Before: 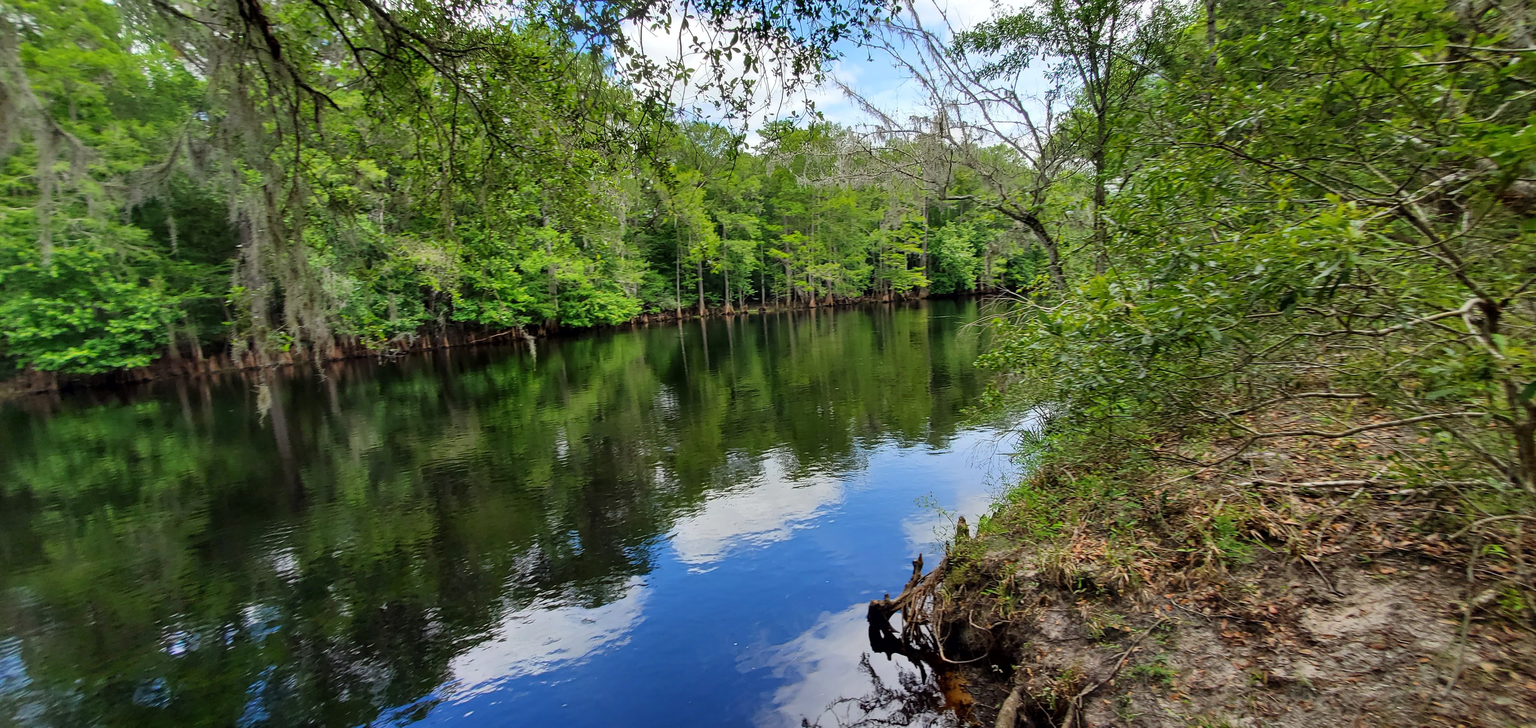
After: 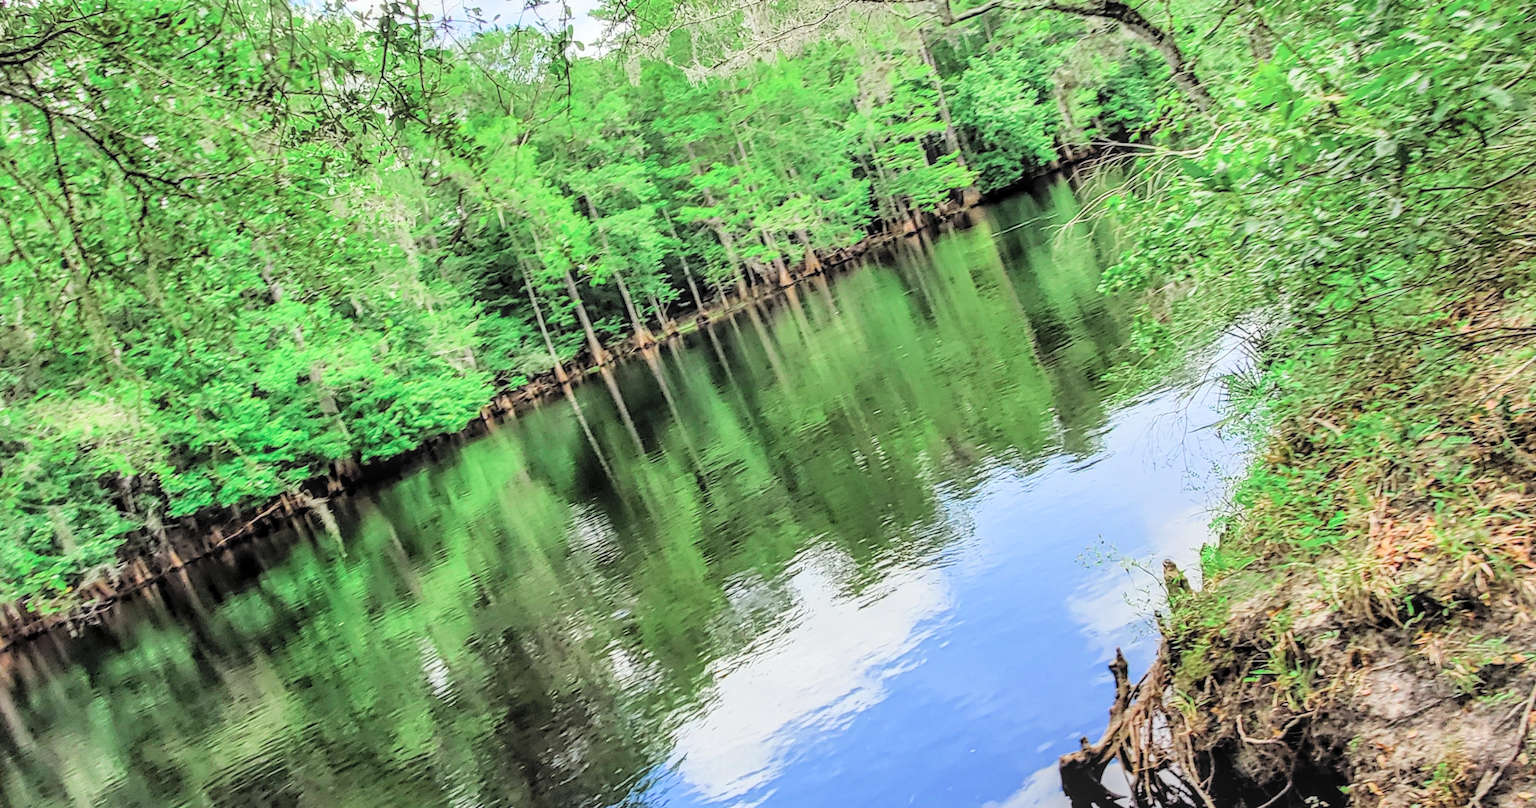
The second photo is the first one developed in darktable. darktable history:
crop and rotate: angle 18.62°, left 6.962%, right 4.049%, bottom 1.099%
exposure: black level correction 0, exposure 1.106 EV, compensate exposure bias true, compensate highlight preservation false
shadows and highlights: shadows 24.87, highlights -23.47
color zones: curves: ch2 [(0, 0.5) (0.143, 0.517) (0.286, 0.571) (0.429, 0.522) (0.571, 0.5) (0.714, 0.5) (0.857, 0.5) (1, 0.5)]
filmic rgb: middle gray luminance 29.25%, black relative exposure -10.25 EV, white relative exposure 5.47 EV, target black luminance 0%, hardness 3.97, latitude 2.59%, contrast 1.128, highlights saturation mix 4.52%, shadows ↔ highlights balance 14.43%
local contrast: highlights 3%, shadows 4%, detail 133%
contrast brightness saturation: brightness 0.277
